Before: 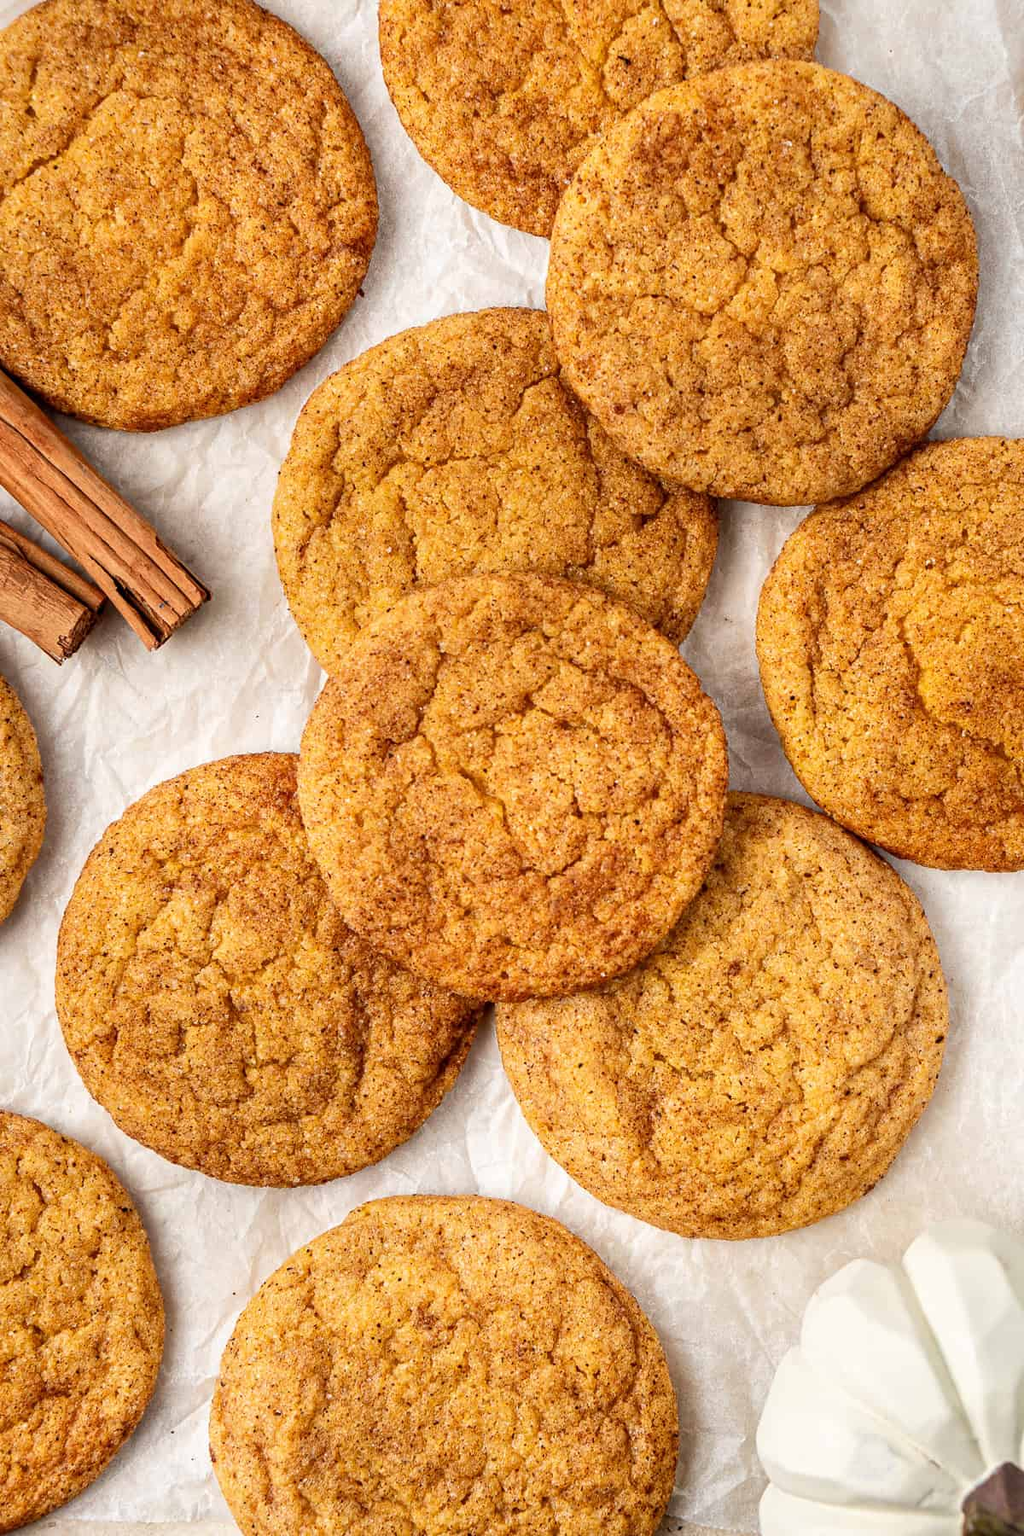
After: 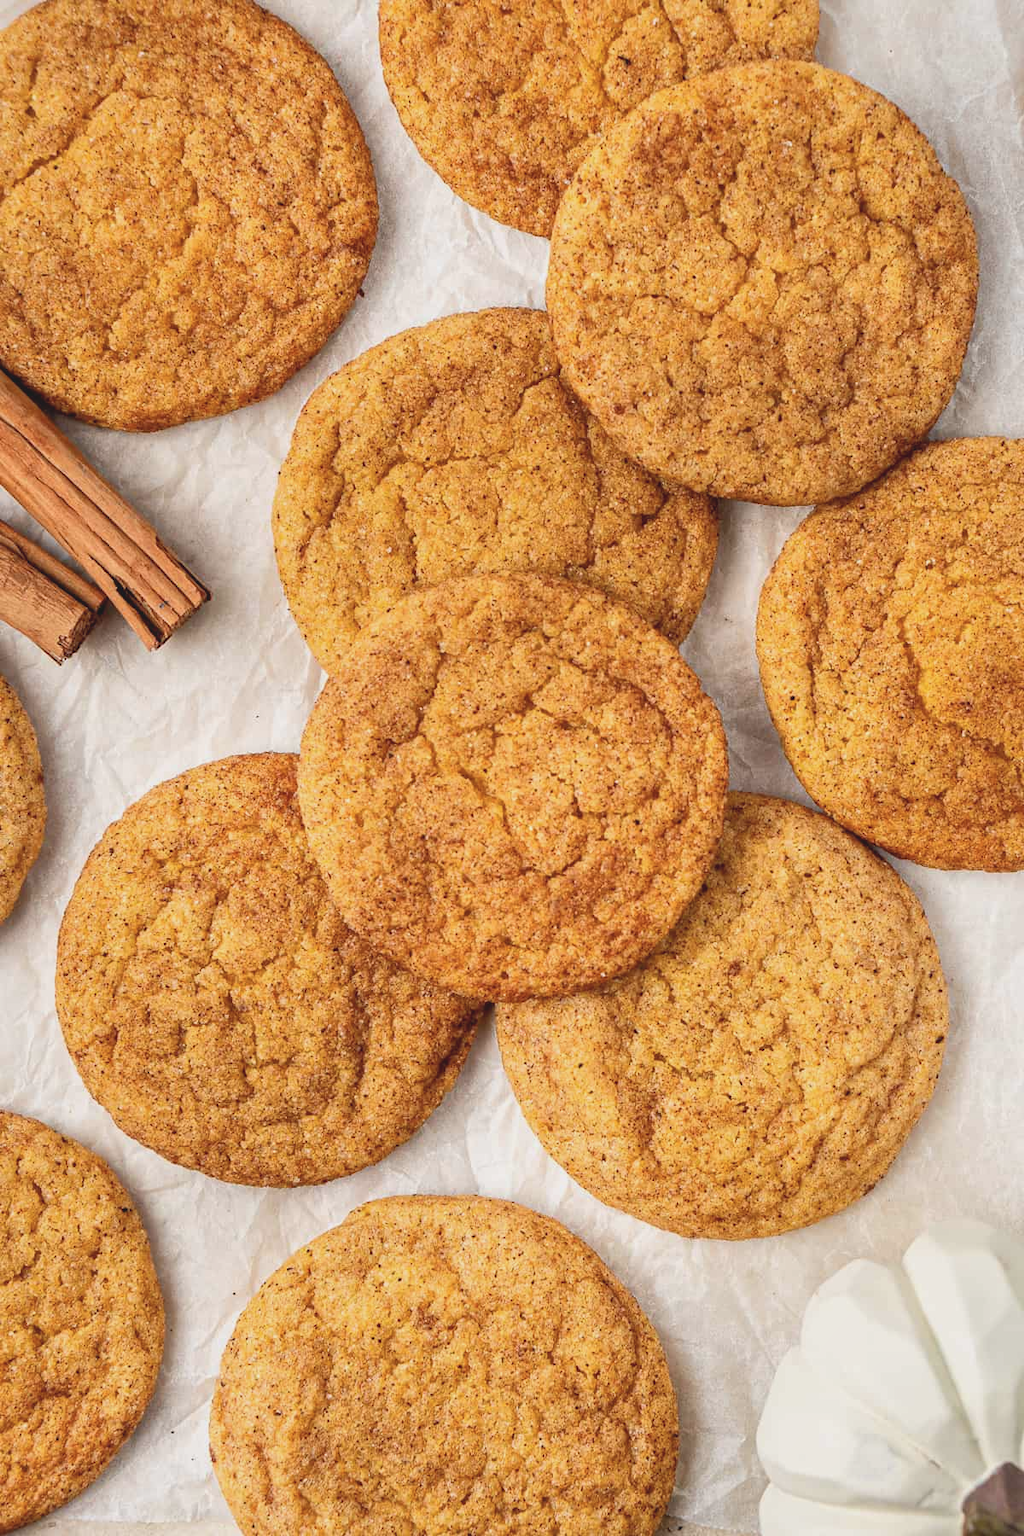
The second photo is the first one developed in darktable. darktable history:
local contrast: mode bilateral grid, contrast 100, coarseness 100, detail 108%, midtone range 0.2
contrast brightness saturation: contrast -0.15, brightness 0.05, saturation -0.12
